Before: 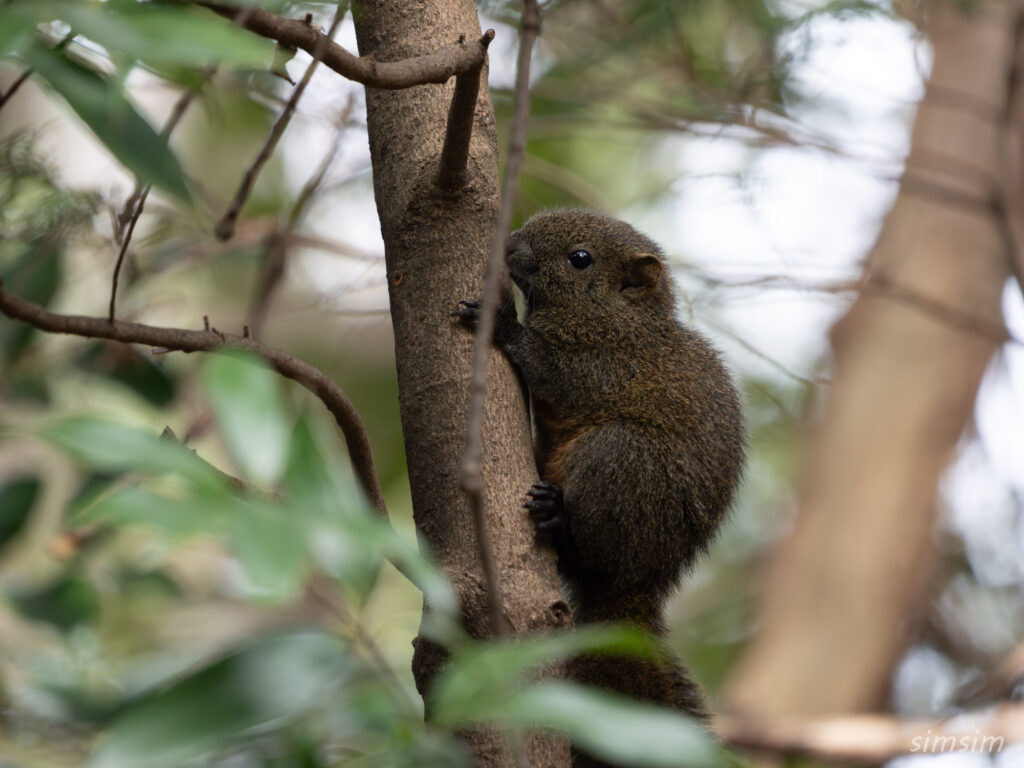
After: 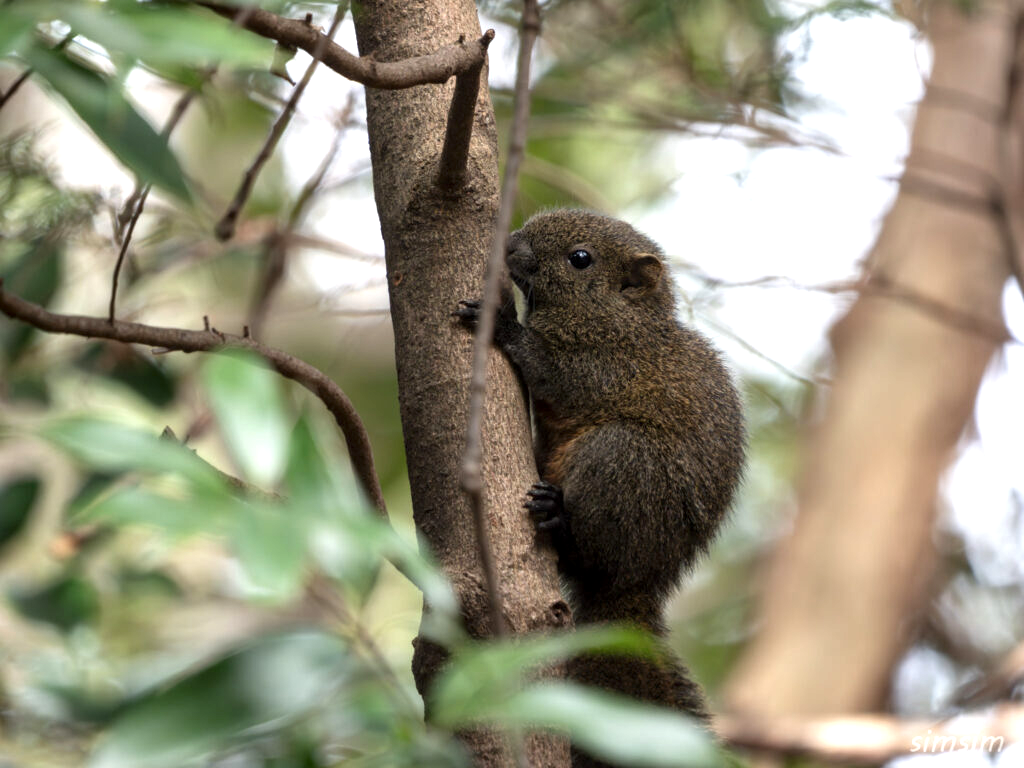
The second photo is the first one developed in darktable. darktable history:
local contrast: highlights 89%, shadows 79%
exposure: black level correction -0.002, exposure 0.536 EV, compensate highlight preservation false
